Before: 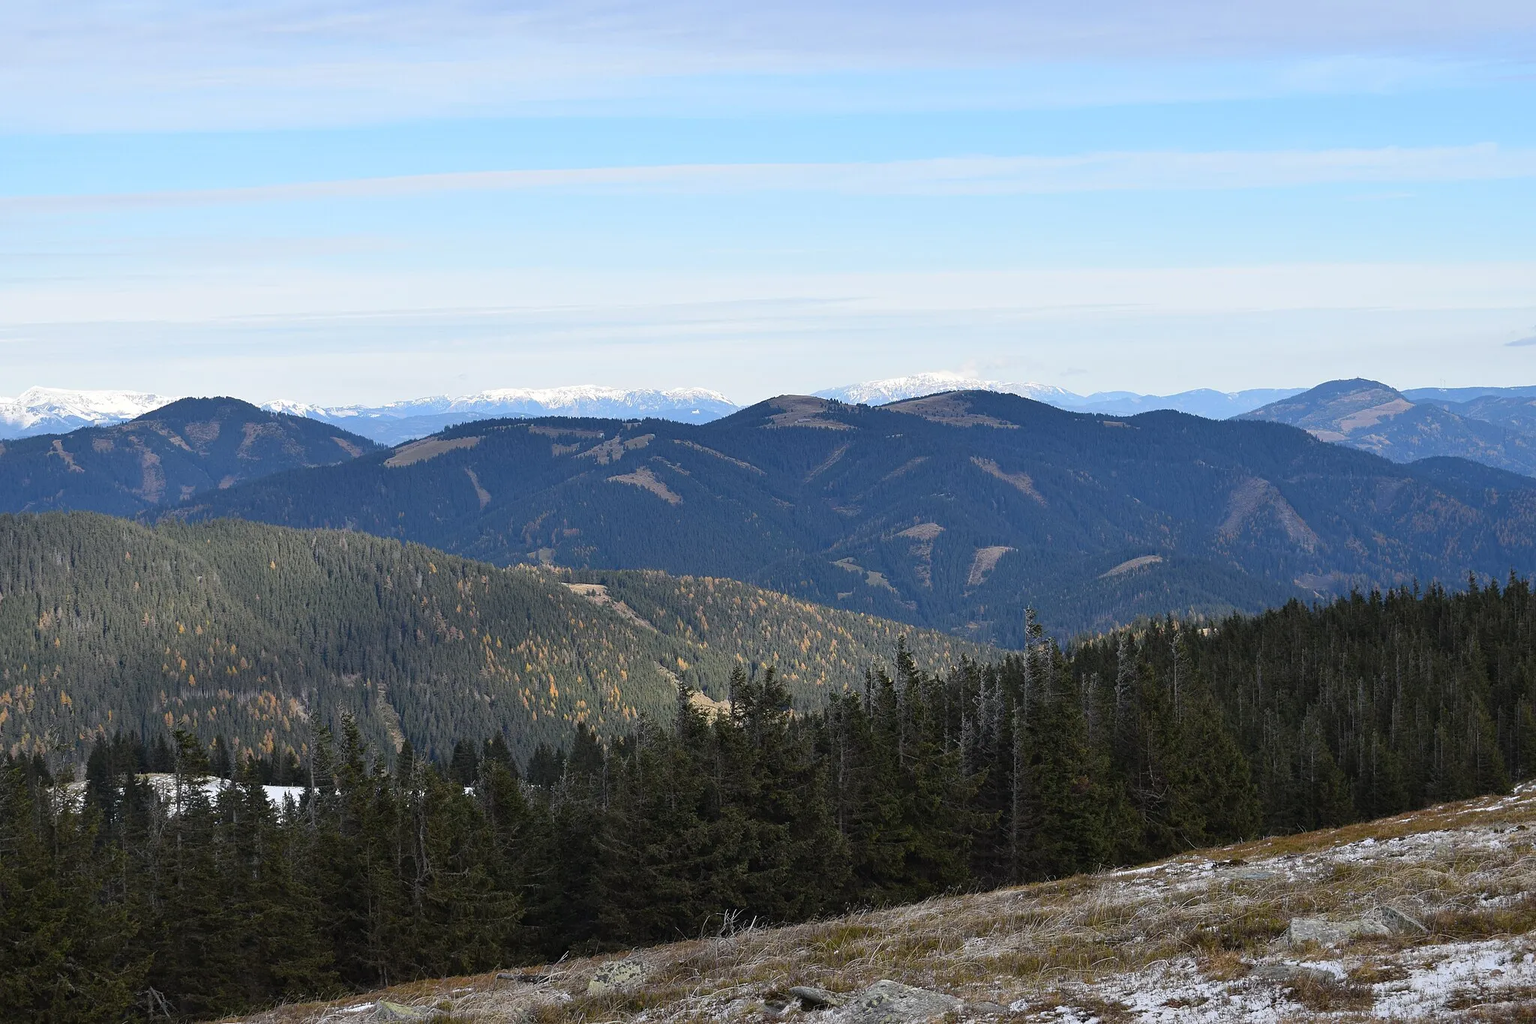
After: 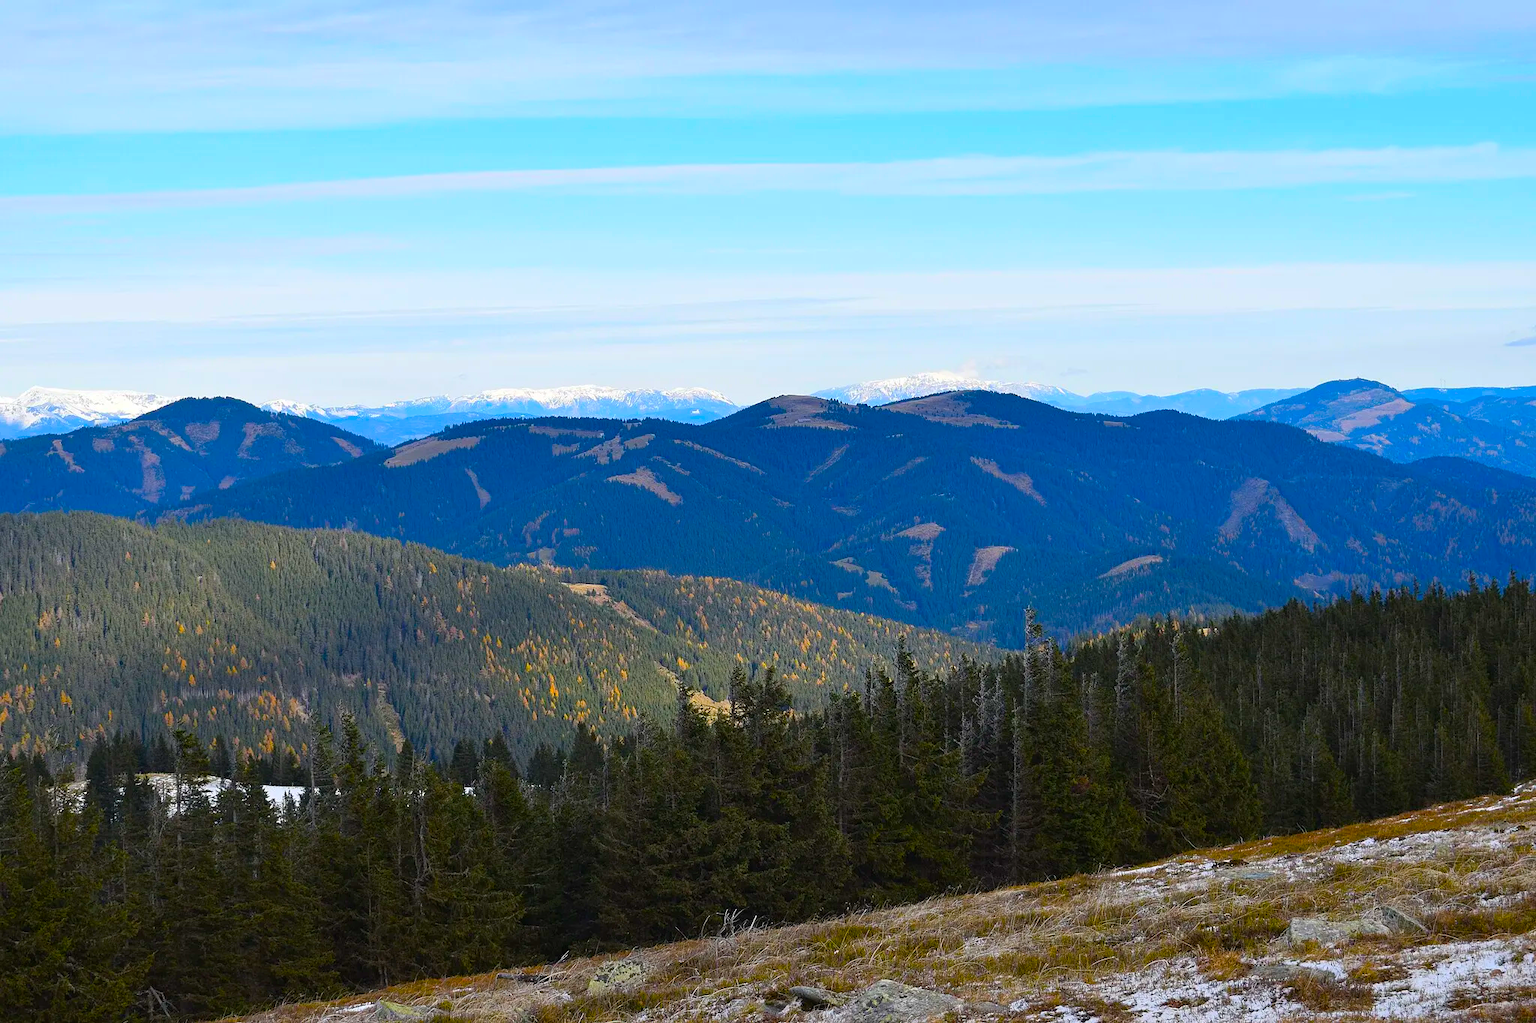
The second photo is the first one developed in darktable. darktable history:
color balance rgb: linear chroma grading › global chroma 23.15%, perceptual saturation grading › global saturation 28.7%, perceptual saturation grading › mid-tones 12.04%, perceptual saturation grading › shadows 10.19%, global vibrance 22.22%
contrast brightness saturation: contrast 0.04, saturation 0.07
